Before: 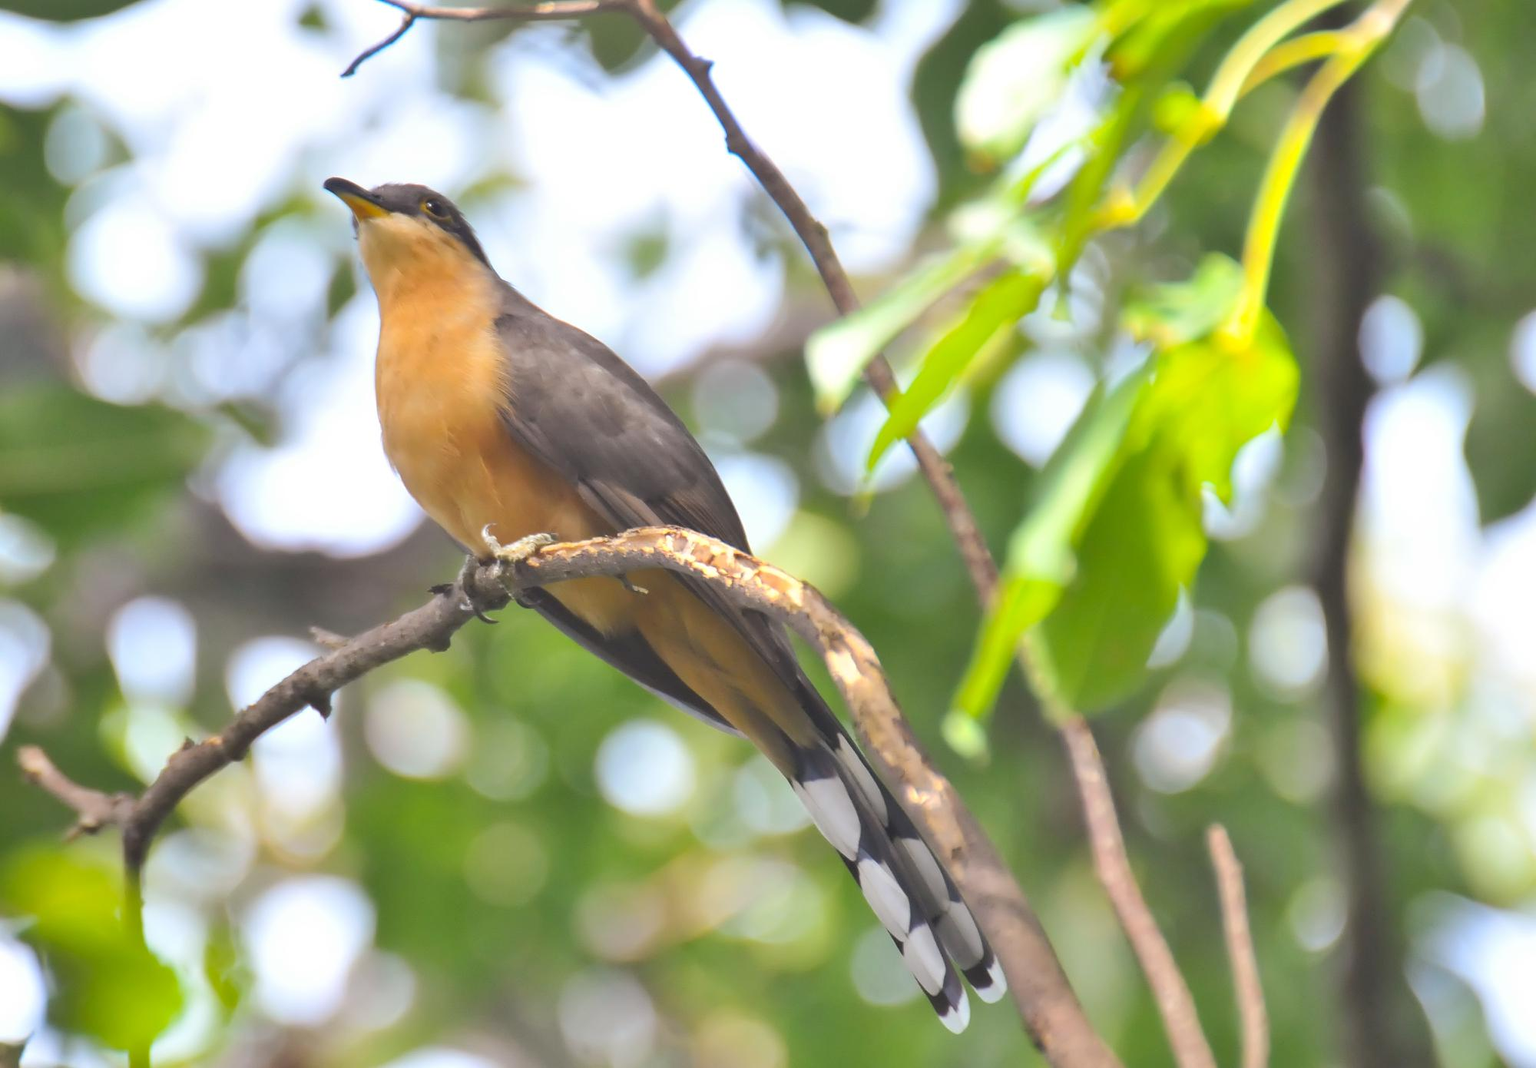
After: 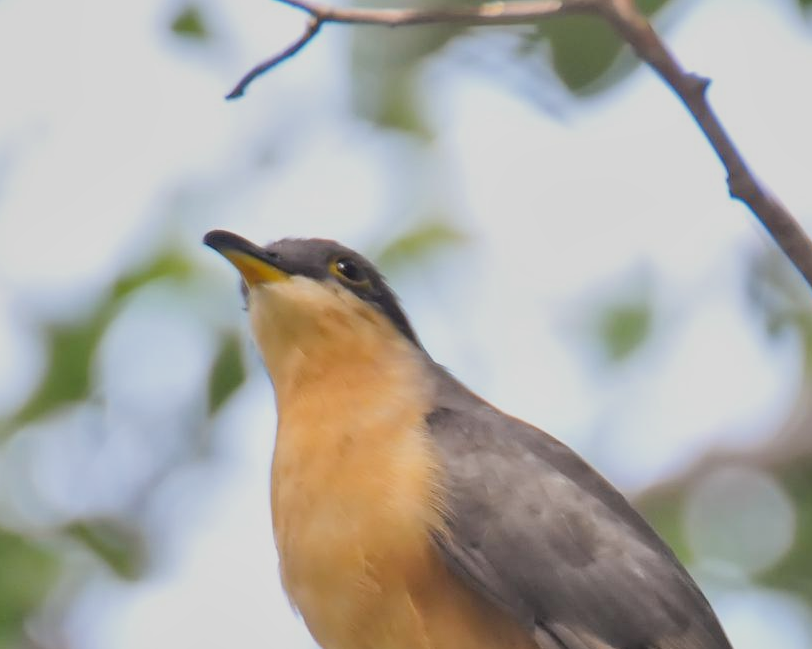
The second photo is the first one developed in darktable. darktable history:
filmic rgb: black relative exposure -7.71 EV, white relative exposure 4.36 EV, hardness 3.76, latitude 37.52%, contrast 0.974, highlights saturation mix 9.31%, shadows ↔ highlights balance 4.88%
crop and rotate: left 10.907%, top 0.077%, right 48.477%, bottom 53.208%
local contrast: mode bilateral grid, contrast 20, coarseness 50, detail 128%, midtone range 0.2
contrast brightness saturation: saturation -0.053
exposure: exposure -0.068 EV, compensate exposure bias true, compensate highlight preservation false
